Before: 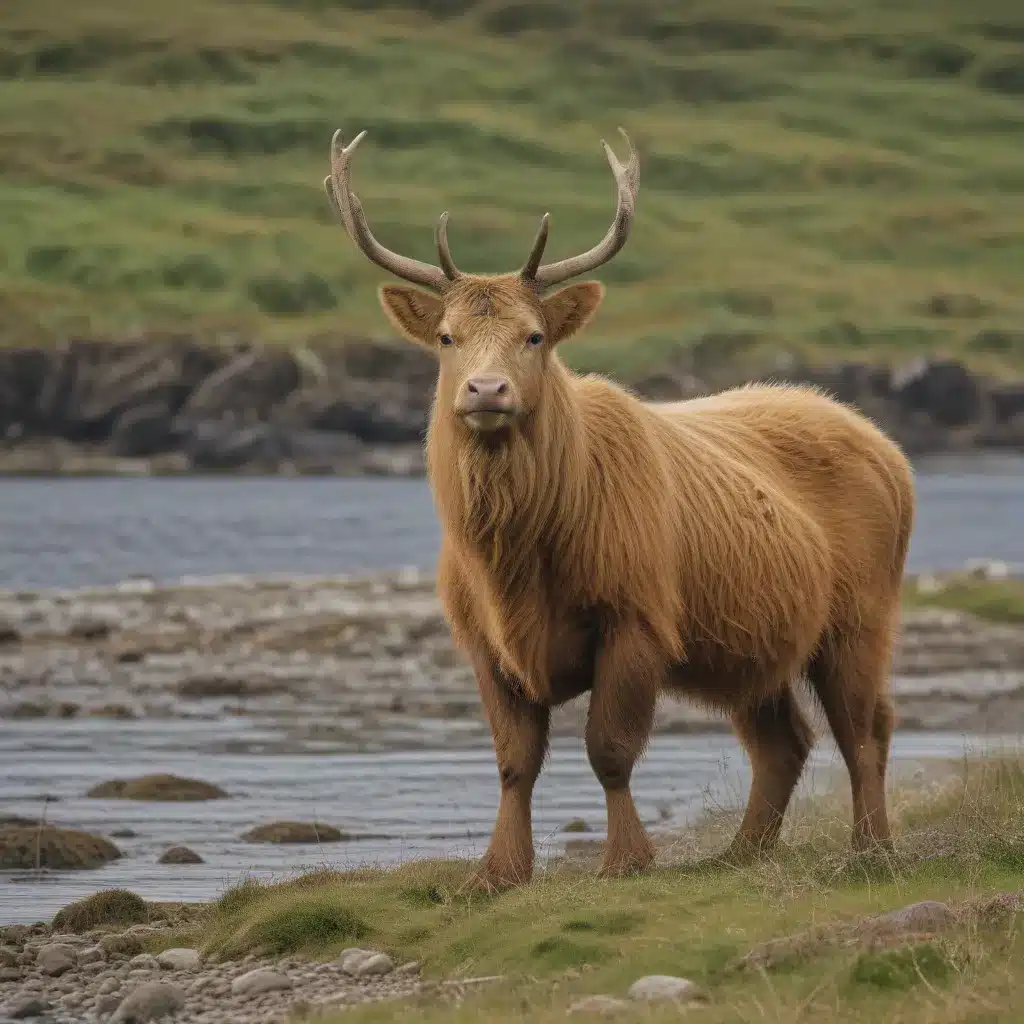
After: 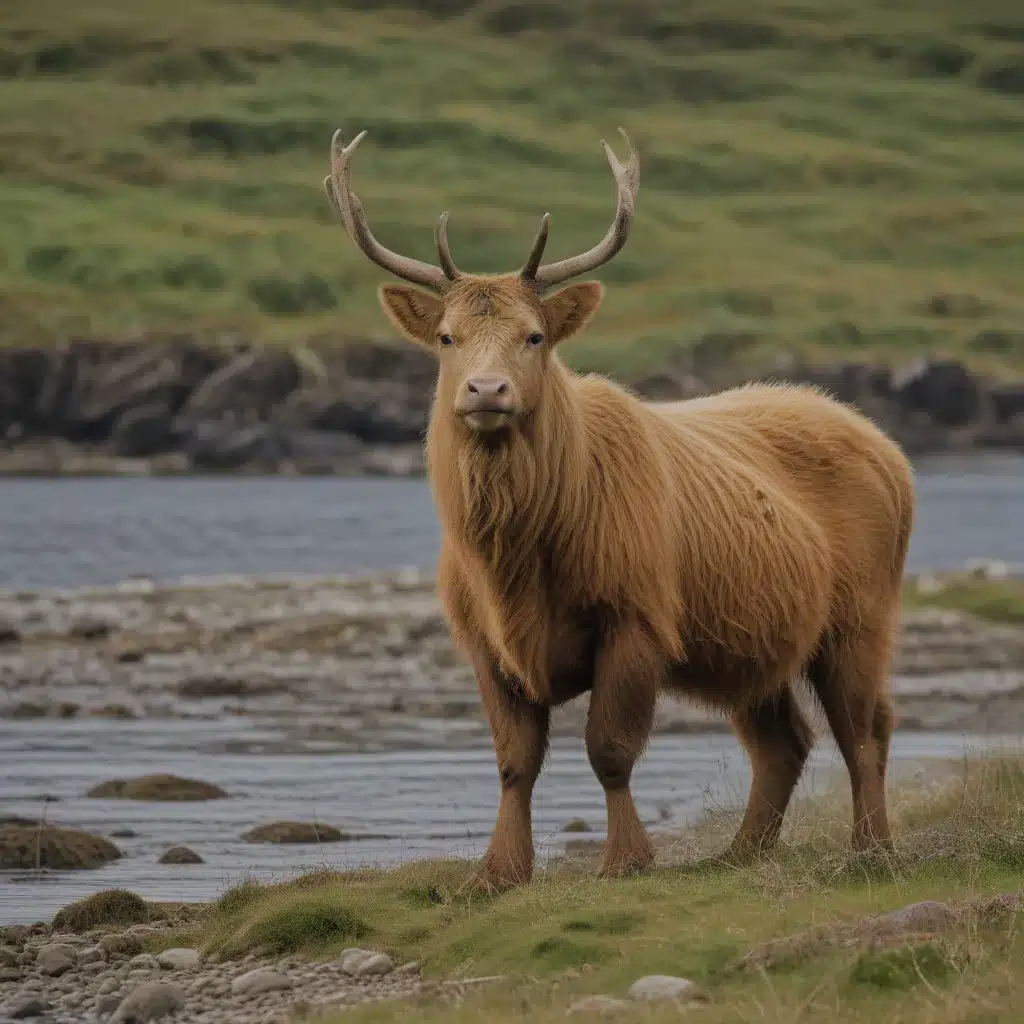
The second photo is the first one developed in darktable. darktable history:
exposure: exposure -0.242 EV, compensate highlight preservation false
filmic rgb: black relative exposure -16 EV, white relative exposure 4.97 EV, hardness 6.25
bloom: threshold 82.5%, strength 16.25%
